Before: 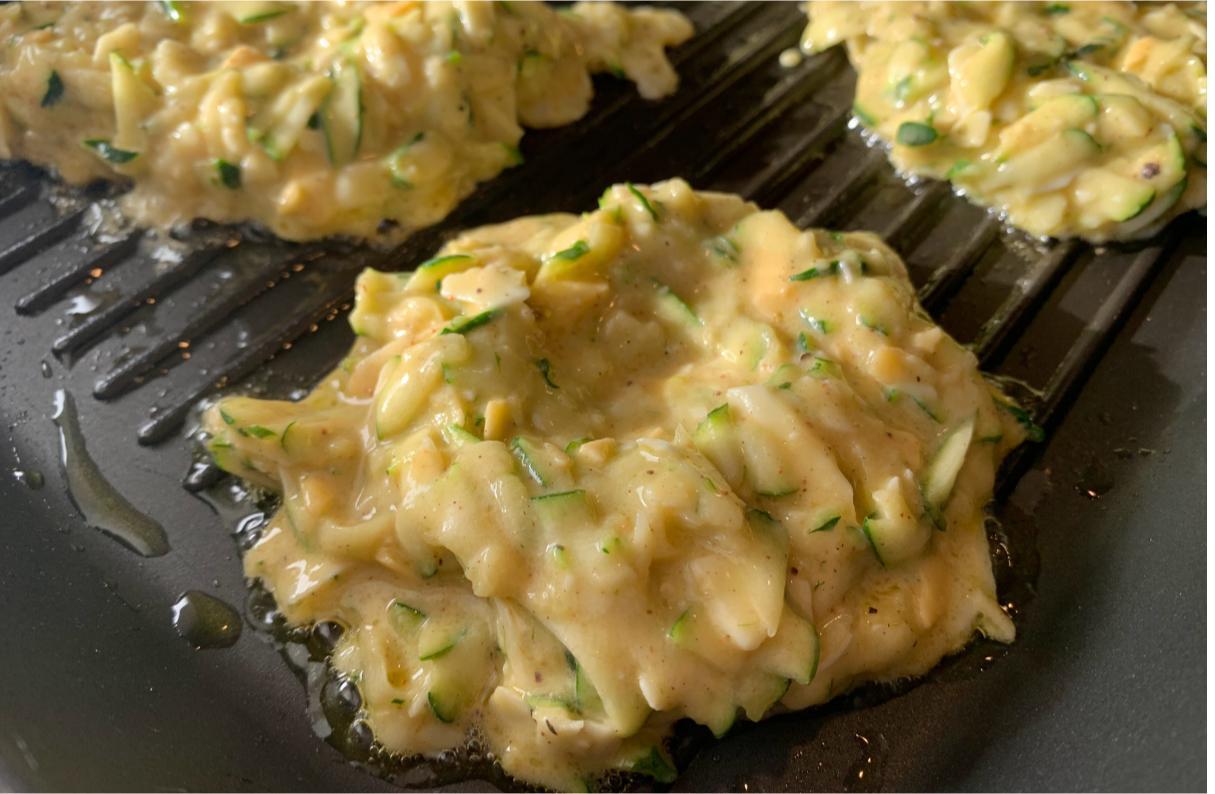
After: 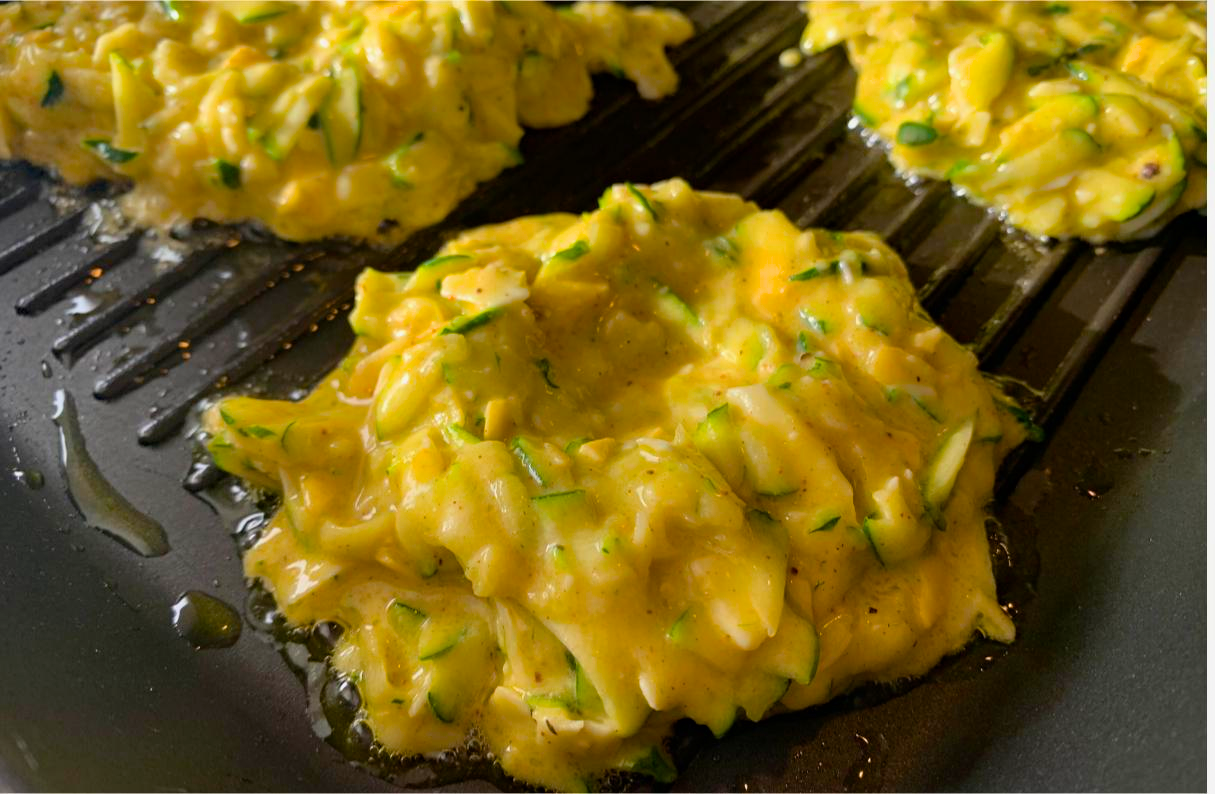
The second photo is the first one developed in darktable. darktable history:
filmic rgb: black relative exposure -16 EV, white relative exposure 2.93 EV, hardness 10.04, color science v6 (2022)
haze removal: compatibility mode true, adaptive false
color balance rgb: linear chroma grading › global chroma 10%, perceptual saturation grading › global saturation 30%, global vibrance 10%
